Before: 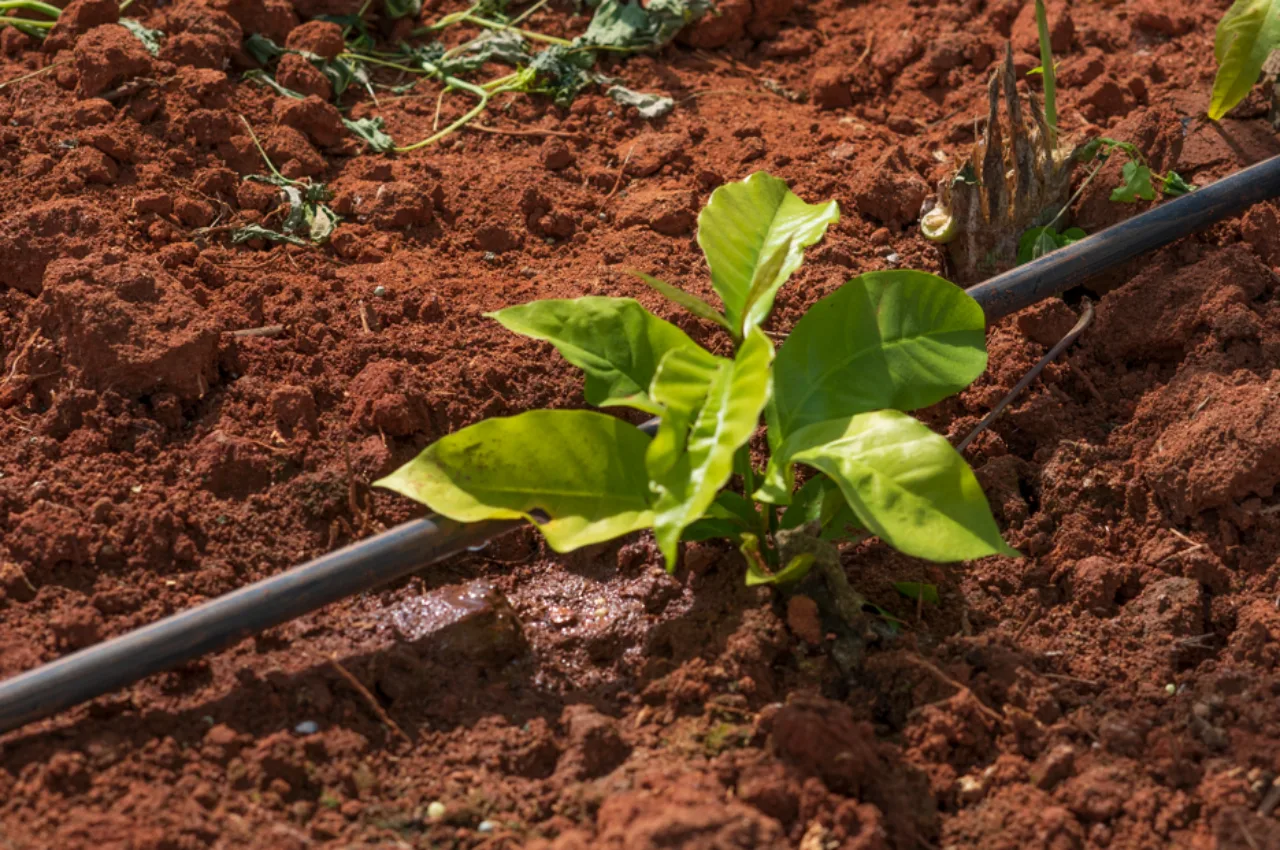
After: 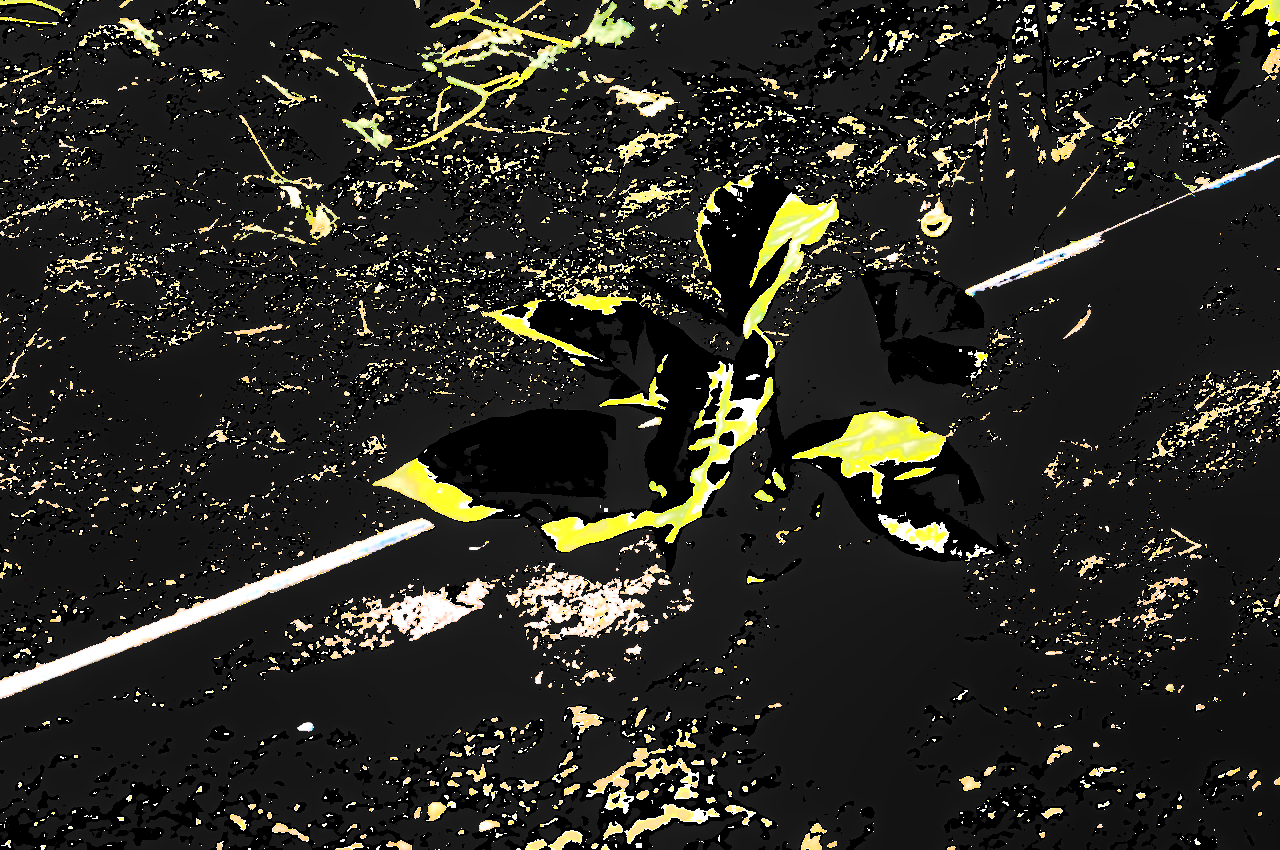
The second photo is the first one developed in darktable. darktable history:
tone curve: curves: ch0 [(0.017, 0) (0.122, 0.046) (0.295, 0.297) (0.449, 0.505) (0.559, 0.629) (0.729, 0.796) (0.879, 0.898) (1, 0.97)]; ch1 [(0, 0) (0.393, 0.4) (0.447, 0.447) (0.485, 0.497) (0.522, 0.503) (0.539, 0.52) (0.606, 0.6) (0.696, 0.679) (1, 1)]; ch2 [(0, 0) (0.369, 0.388) (0.449, 0.431) (0.499, 0.501) (0.516, 0.536) (0.604, 0.599) (0.741, 0.763) (1, 1)], color space Lab, linked channels, preserve colors none
exposure: black level correction 0.1, exposure 3.062 EV, compensate highlight preservation false
color zones: curves: ch0 [(0, 0.487) (0.241, 0.395) (0.434, 0.373) (0.658, 0.412) (0.838, 0.487)]; ch1 [(0, 0) (0.053, 0.053) (0.211, 0.202) (0.579, 0.259) (0.781, 0.241)]
contrast brightness saturation: contrast 0.297
local contrast: on, module defaults
